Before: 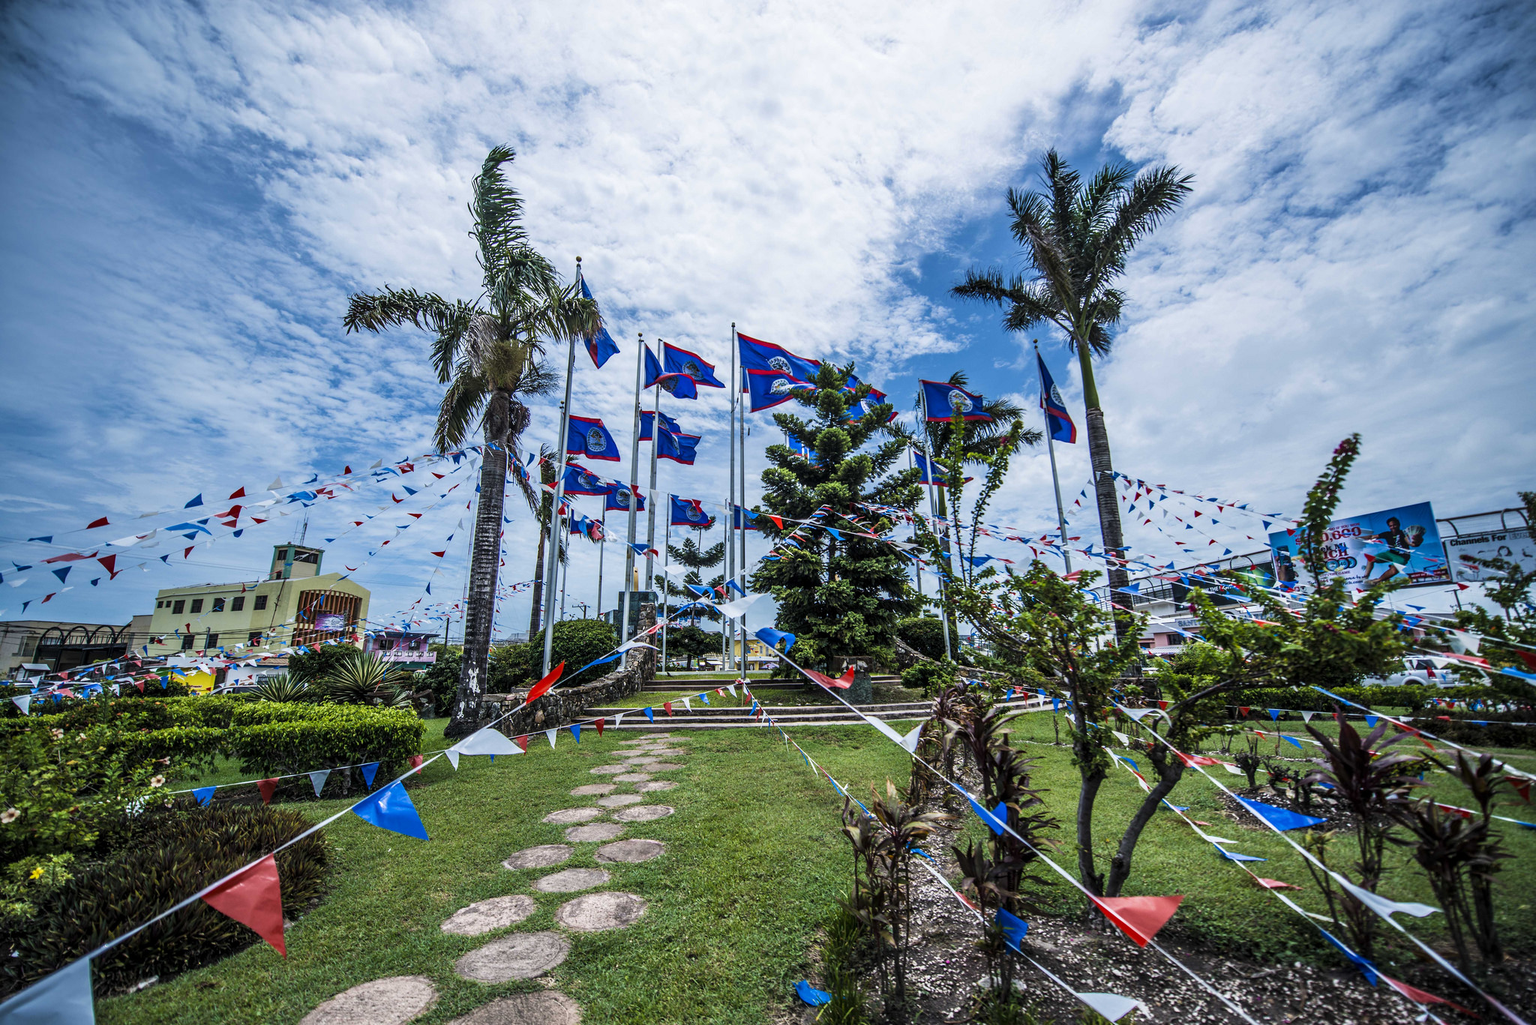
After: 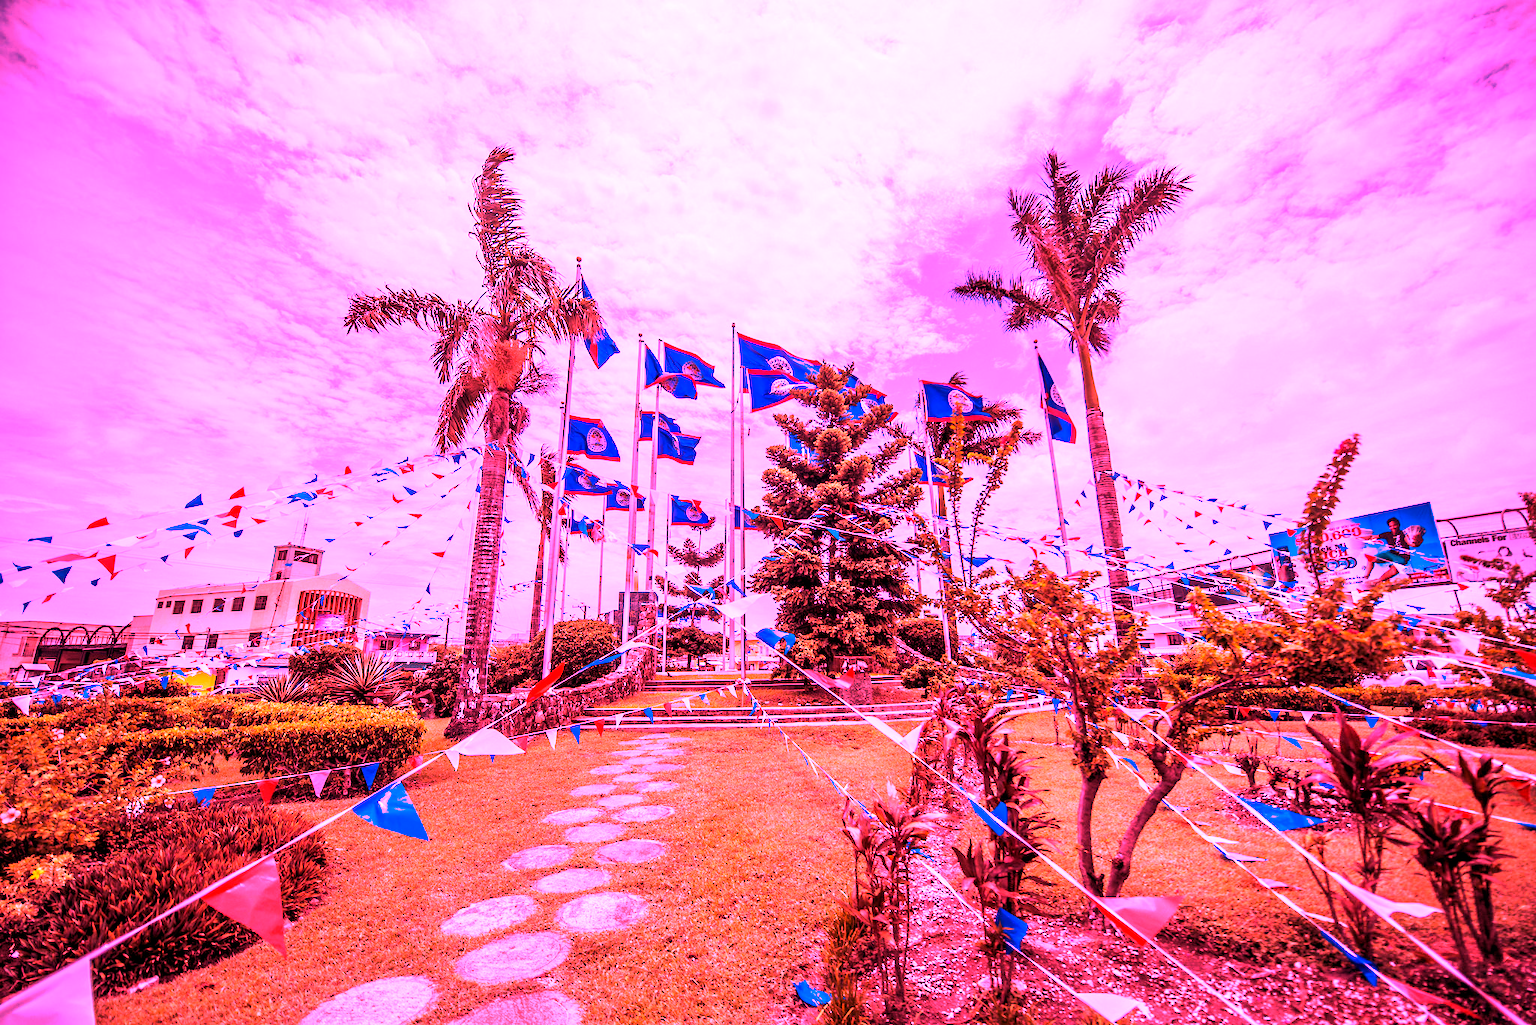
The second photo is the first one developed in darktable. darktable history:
haze removal: compatibility mode true, adaptive false
white balance: red 4.26, blue 1.802
